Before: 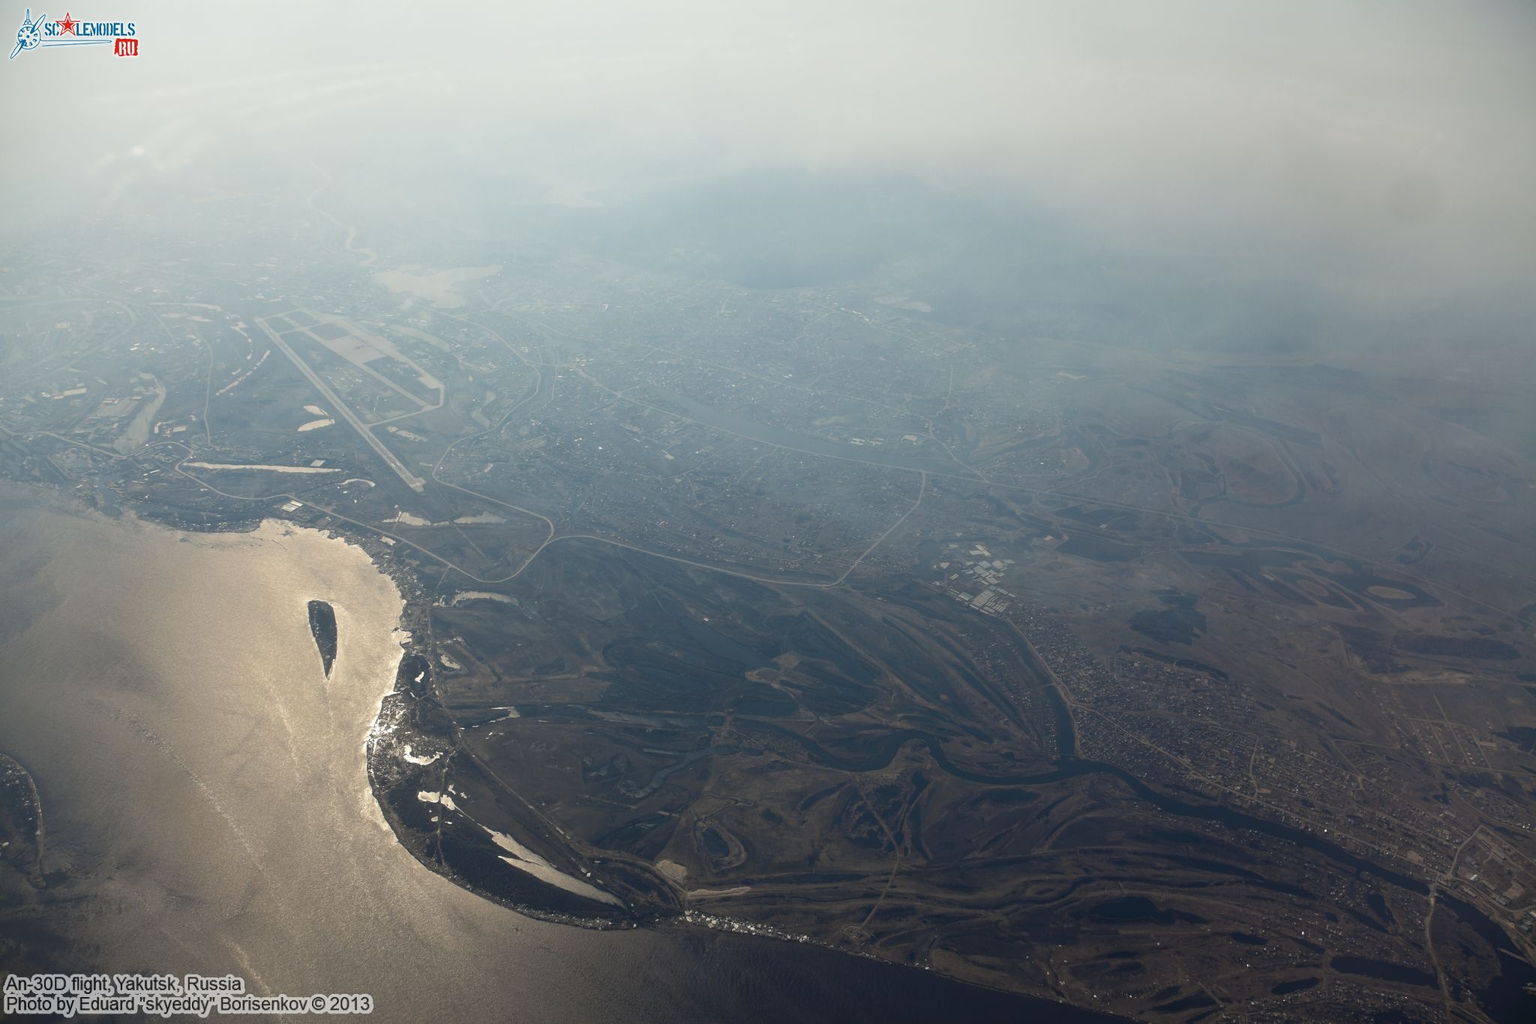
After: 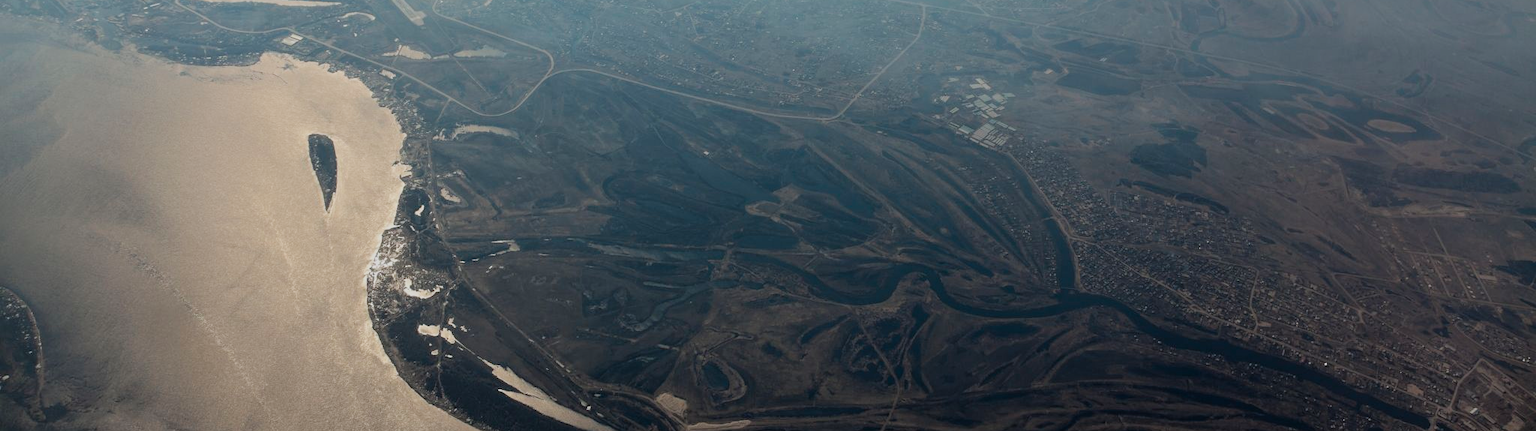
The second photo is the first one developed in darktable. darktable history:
crop: top 45.633%, bottom 12.176%
filmic rgb: black relative exposure -7.65 EV, white relative exposure 4.56 EV, hardness 3.61, contrast 1.059
